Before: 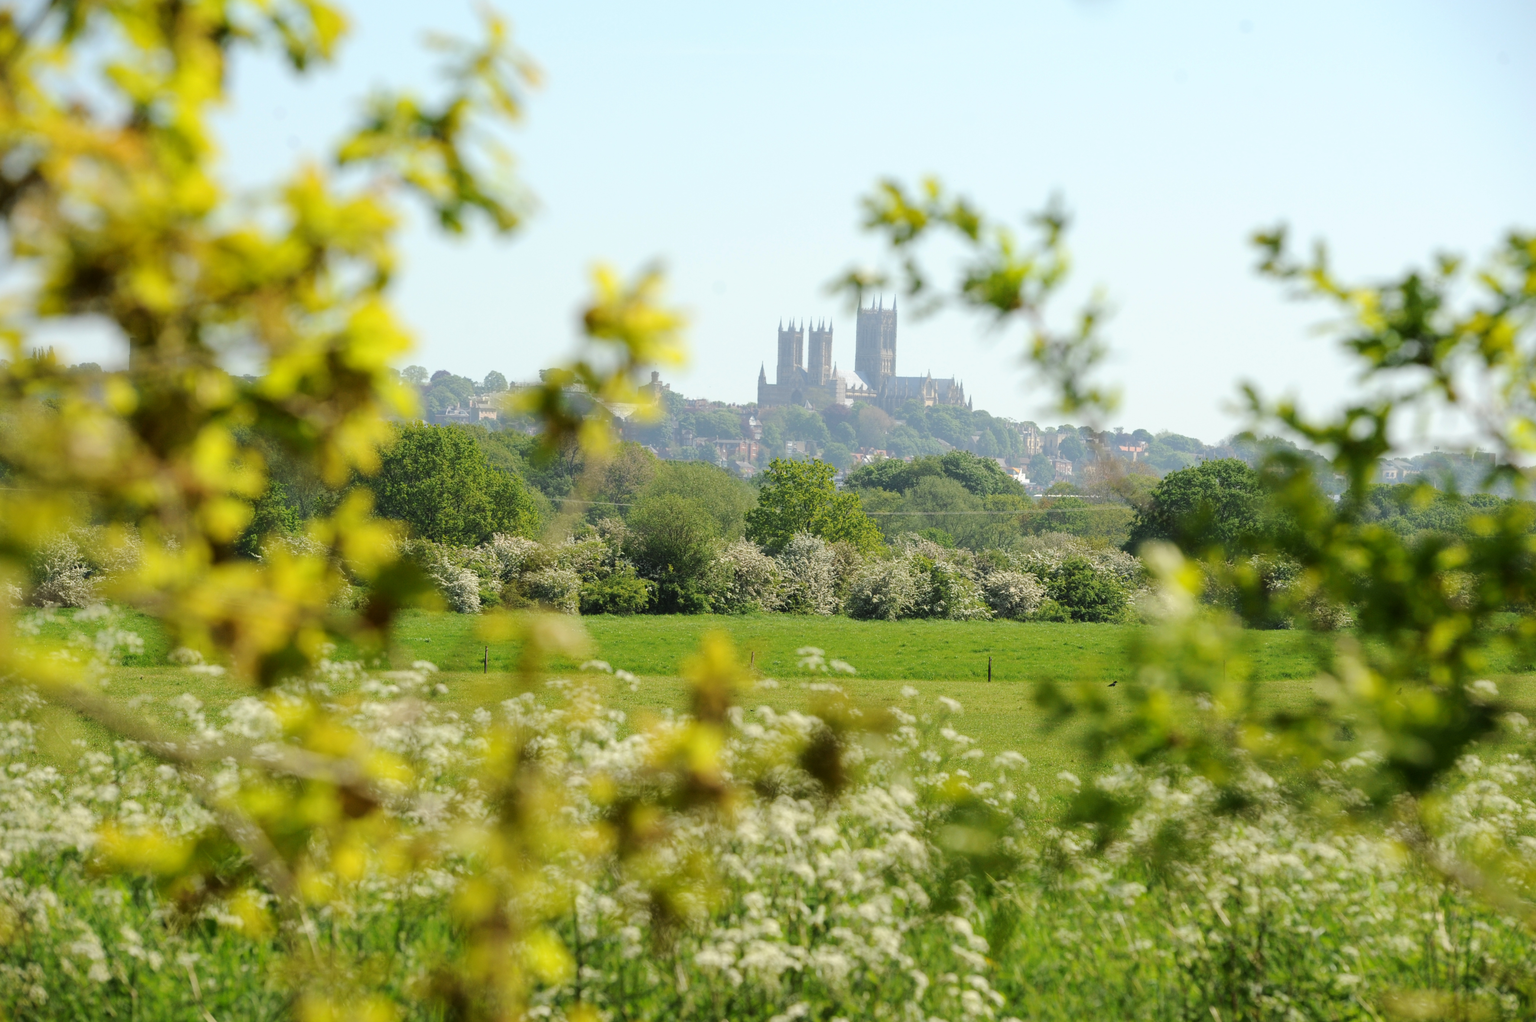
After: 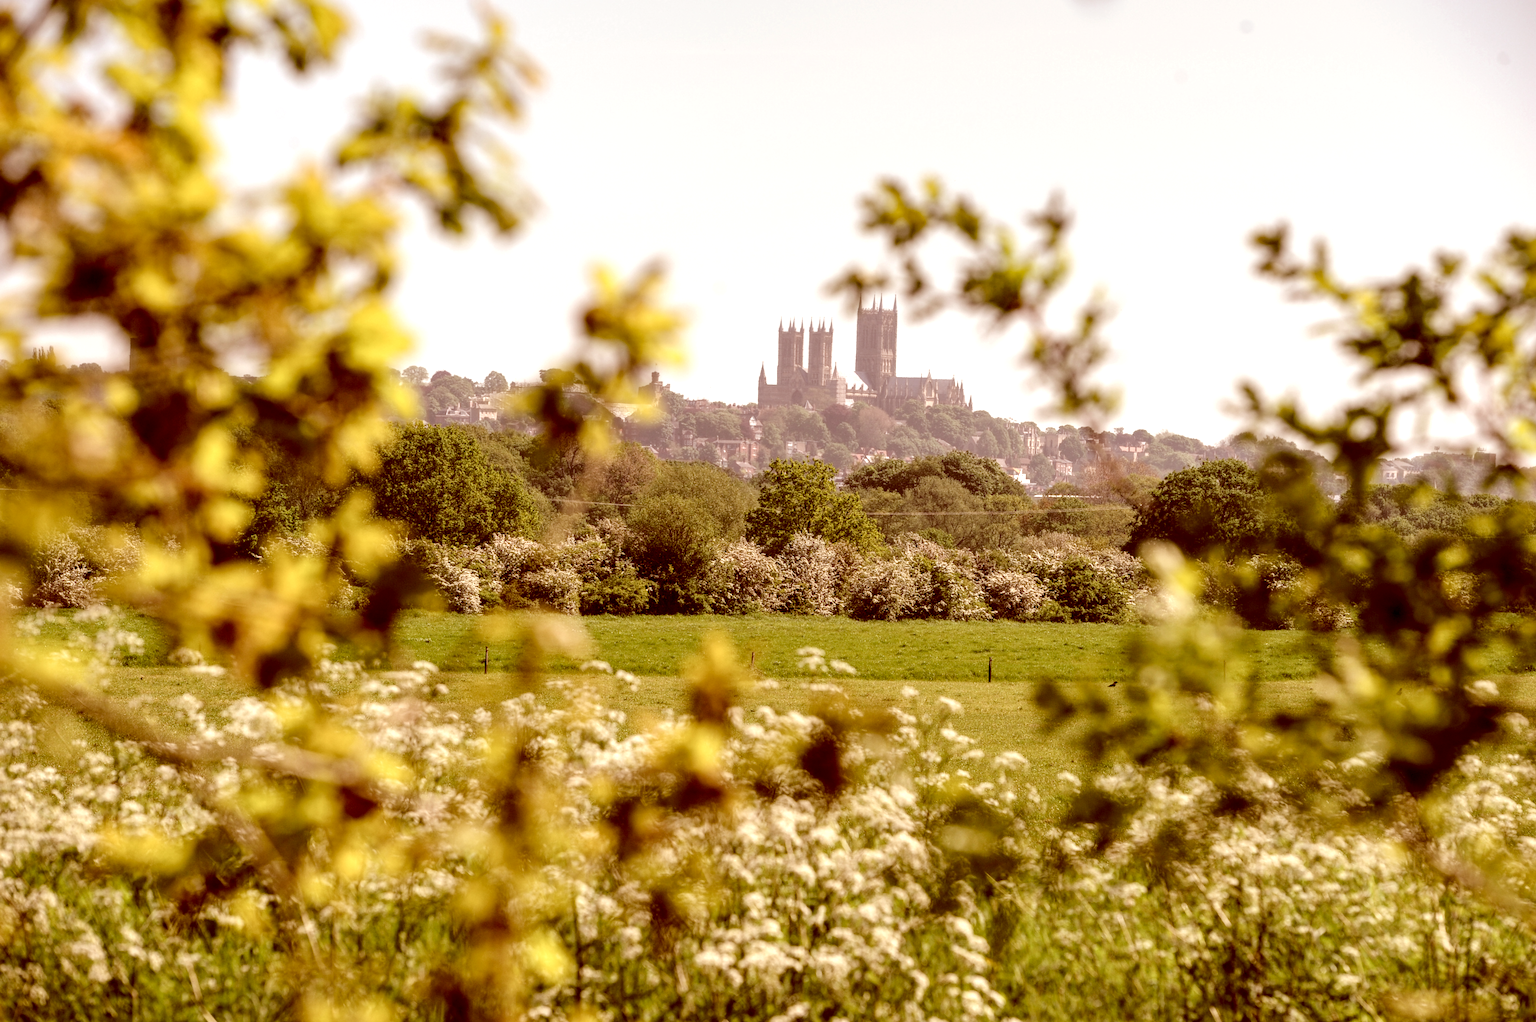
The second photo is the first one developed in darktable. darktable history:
color correction: highlights a* 9.03, highlights b* 8.71, shadows a* 40, shadows b* 40, saturation 0.8
local contrast: highlights 65%, shadows 54%, detail 169%, midtone range 0.514
